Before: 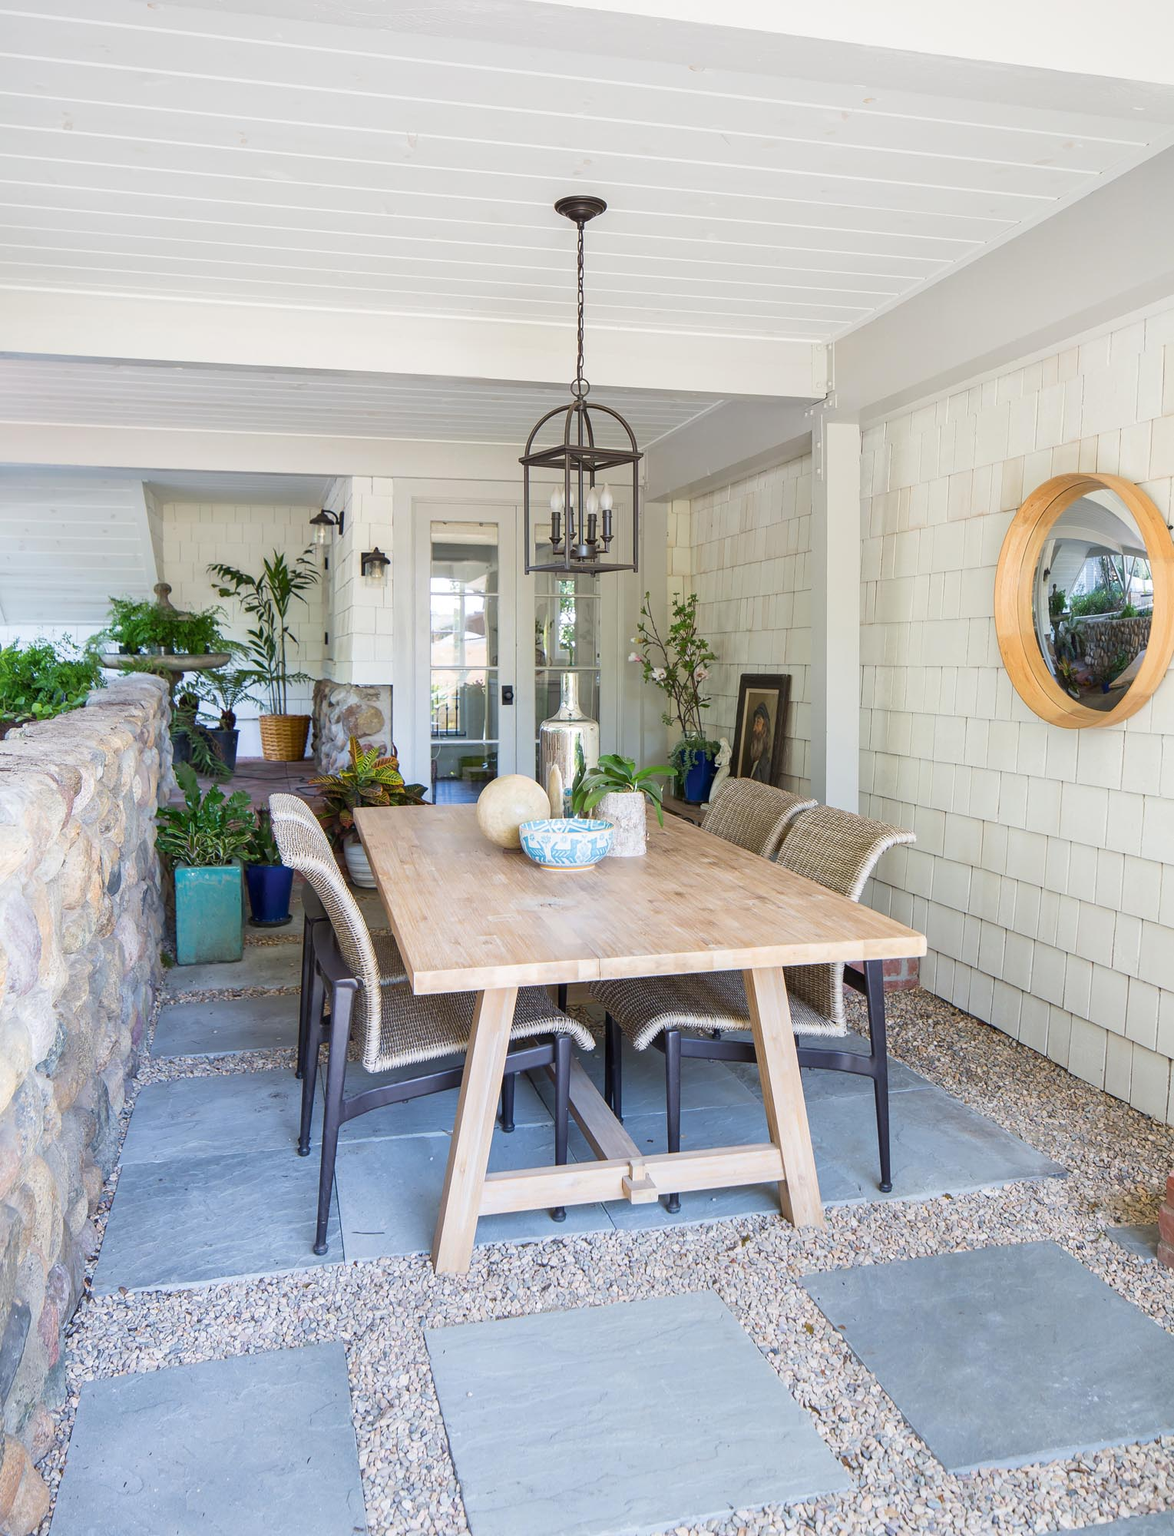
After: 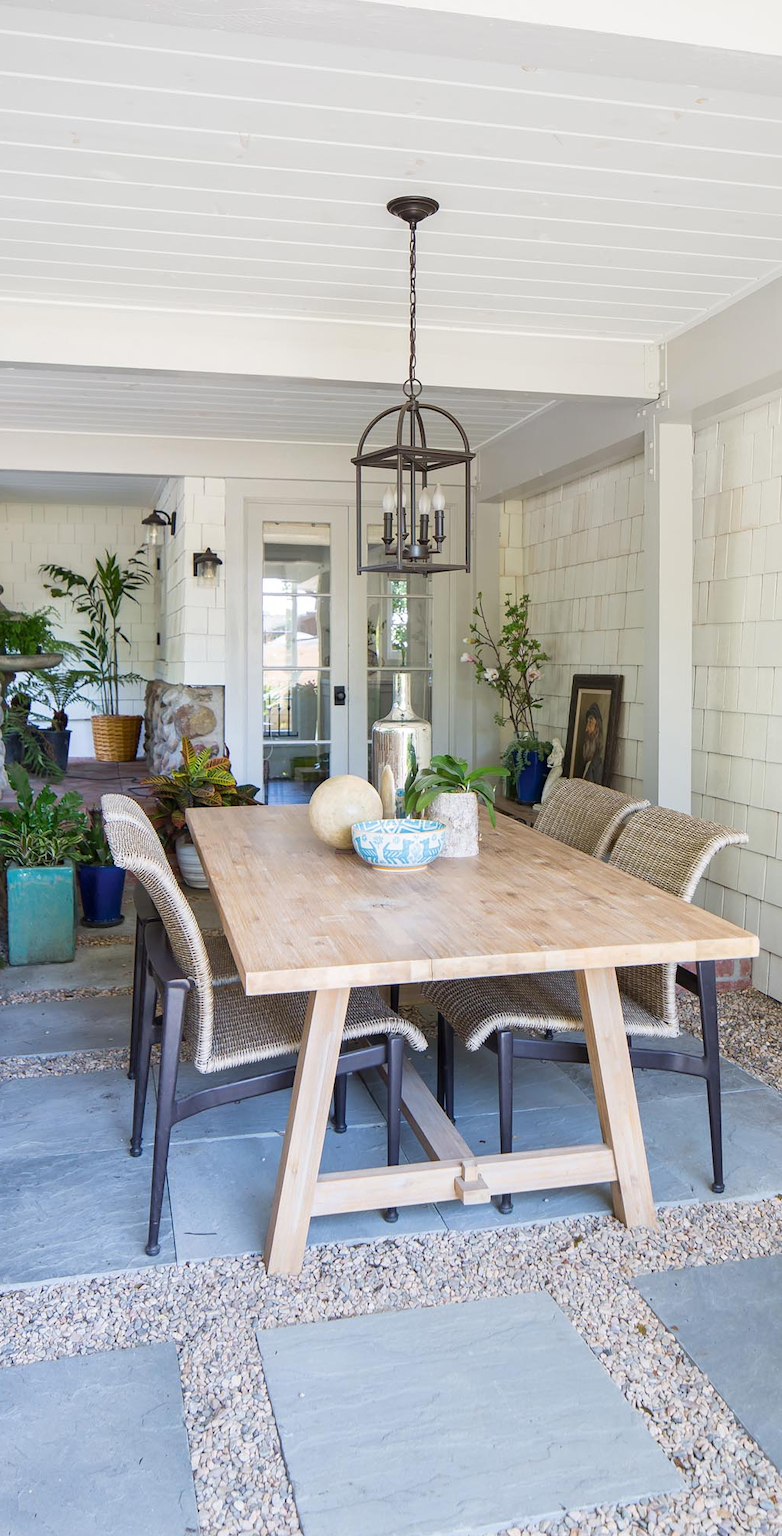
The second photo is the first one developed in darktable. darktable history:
crop and rotate: left 14.383%, right 18.993%
